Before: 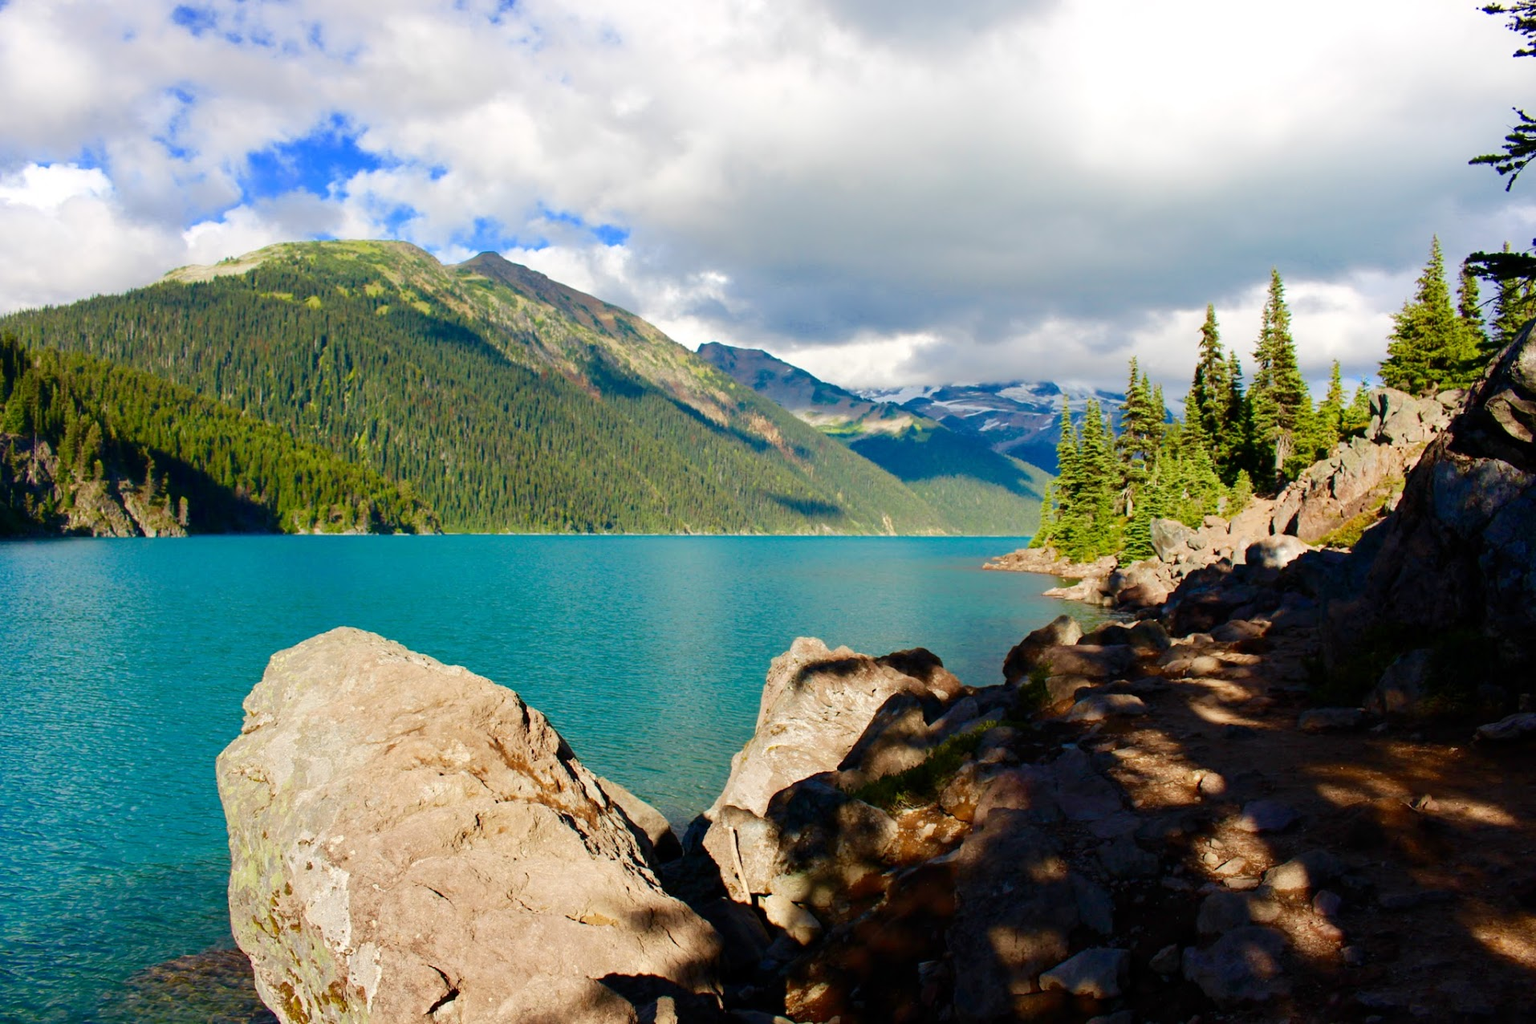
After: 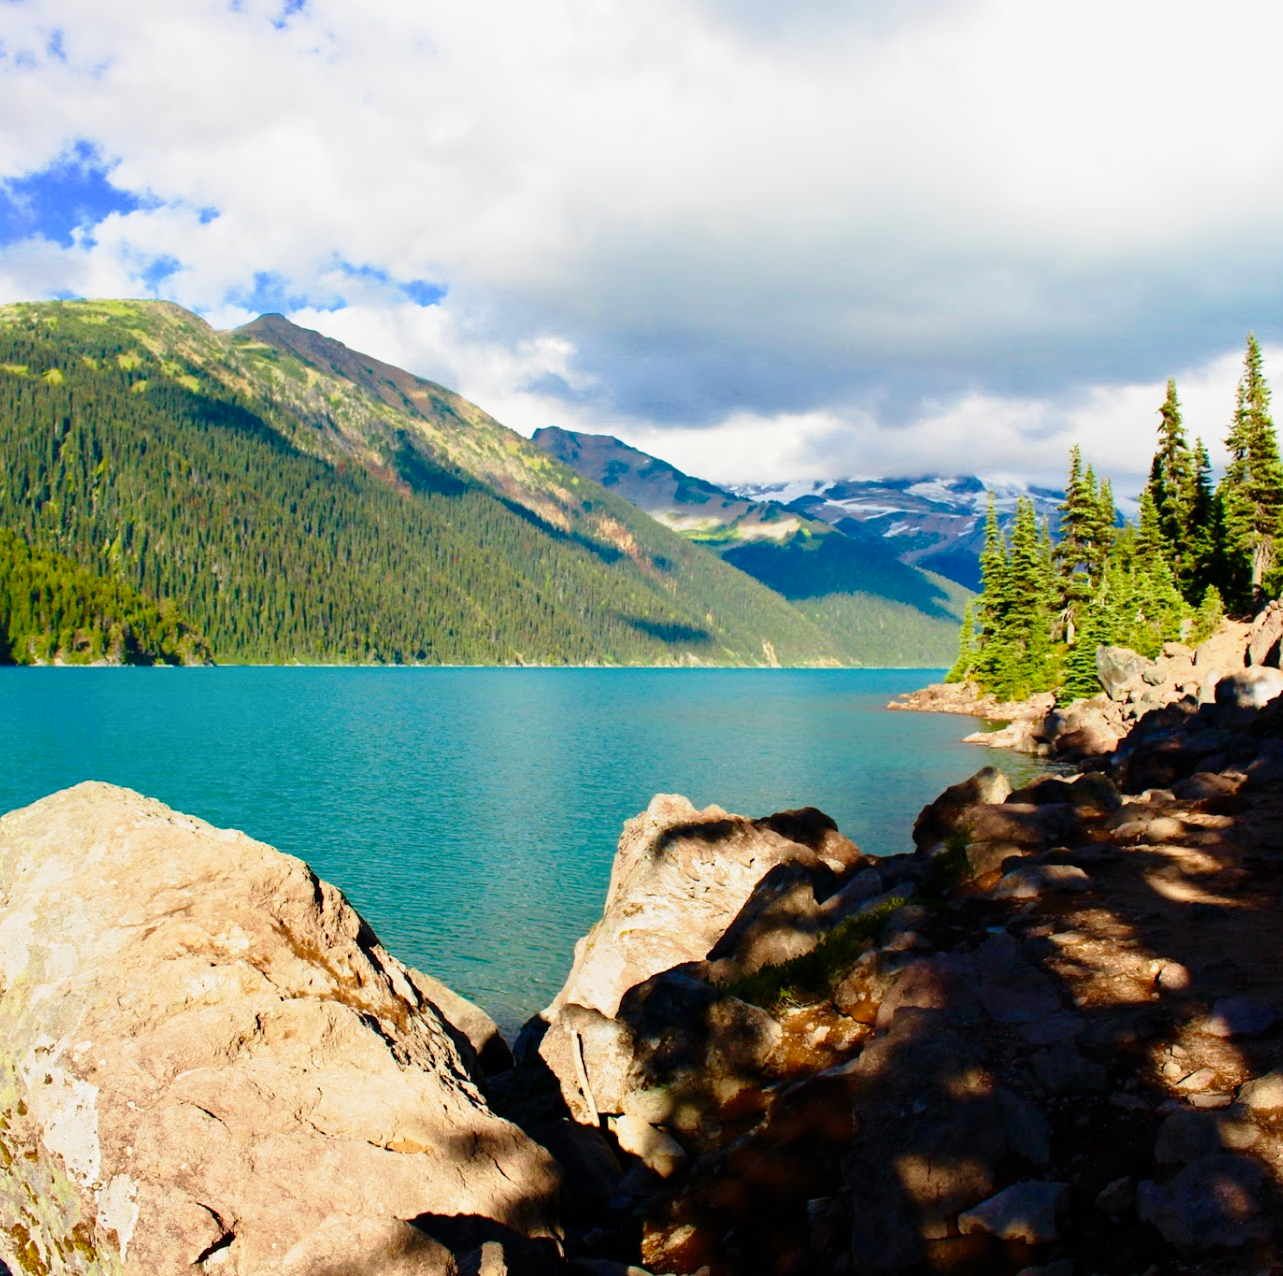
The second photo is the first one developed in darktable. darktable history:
tone curve: curves: ch0 [(0, 0) (0.105, 0.08) (0.195, 0.18) (0.283, 0.288) (0.384, 0.419) (0.485, 0.531) (0.638, 0.69) (0.795, 0.879) (1, 0.977)]; ch1 [(0, 0) (0.161, 0.092) (0.35, 0.33) (0.379, 0.401) (0.456, 0.469) (0.498, 0.503) (0.531, 0.537) (0.596, 0.621) (0.635, 0.655) (1, 1)]; ch2 [(0, 0) (0.371, 0.362) (0.437, 0.437) (0.483, 0.484) (0.53, 0.515) (0.56, 0.58) (0.622, 0.606) (1, 1)], preserve colors none
crop and rotate: left 17.696%, right 15.272%
